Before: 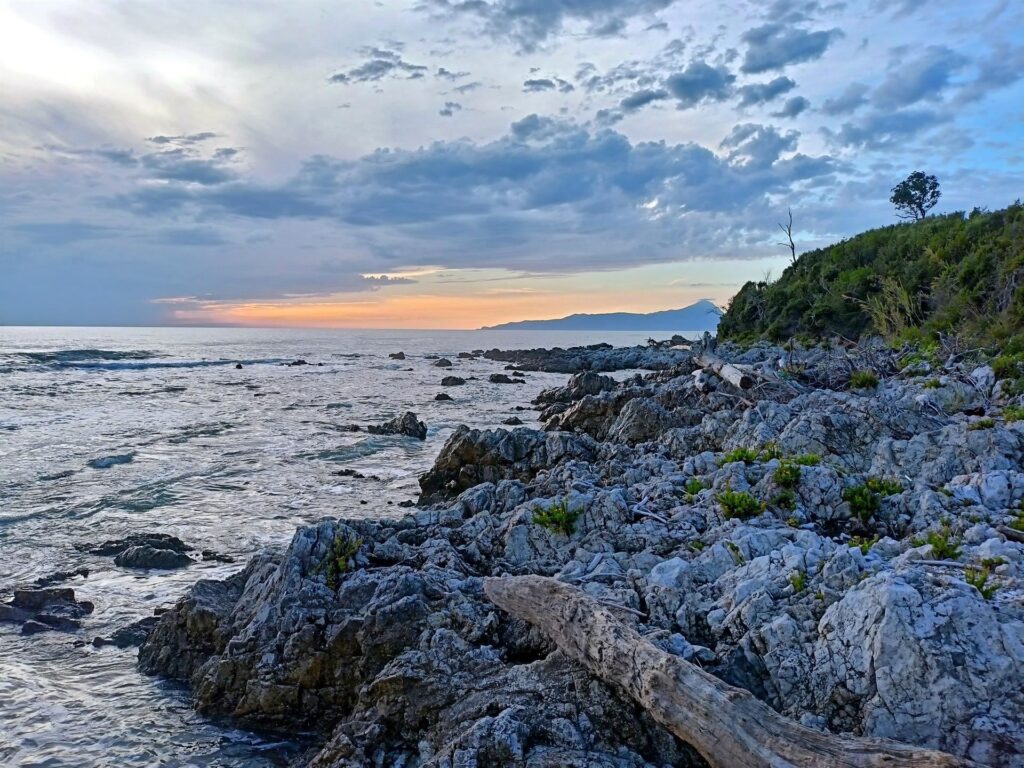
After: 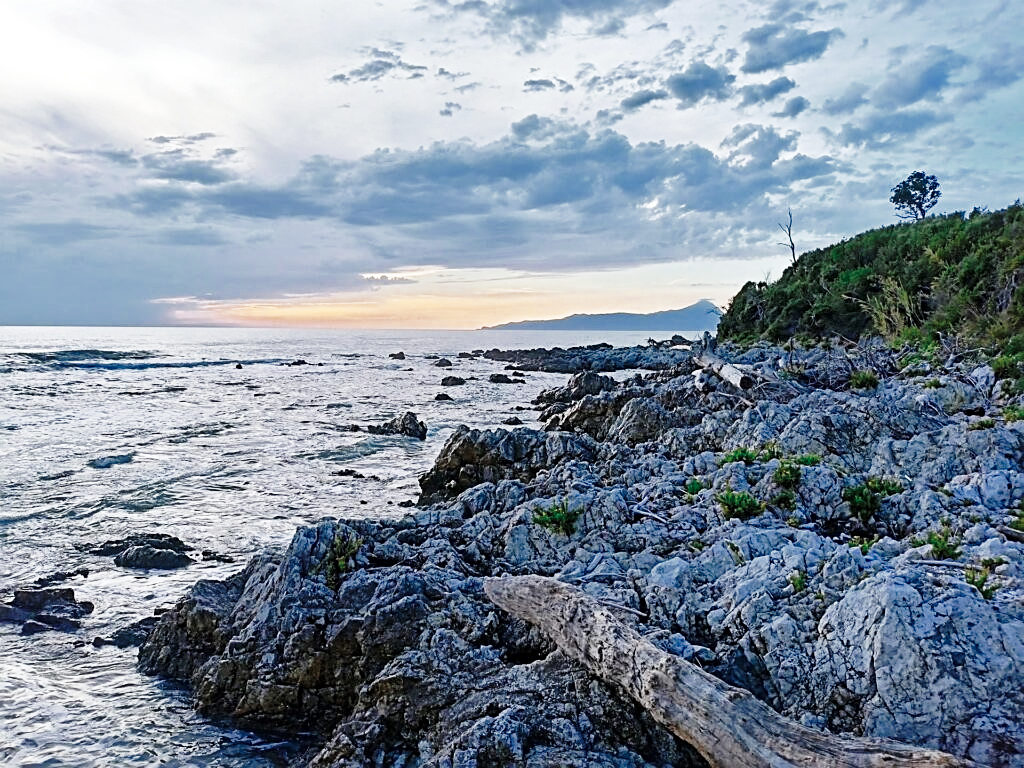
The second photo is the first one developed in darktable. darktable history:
tone equalizer: on, module defaults
sharpen: on, module defaults
base curve: curves: ch0 [(0, 0) (0.028, 0.03) (0.121, 0.232) (0.46, 0.748) (0.859, 0.968) (1, 1)], preserve colors none
color zones: curves: ch0 [(0, 0.5) (0.125, 0.4) (0.25, 0.5) (0.375, 0.4) (0.5, 0.4) (0.625, 0.35) (0.75, 0.35) (0.875, 0.5)]; ch1 [(0, 0.35) (0.125, 0.45) (0.25, 0.35) (0.375, 0.35) (0.5, 0.35) (0.625, 0.35) (0.75, 0.45) (0.875, 0.35)]; ch2 [(0, 0.6) (0.125, 0.5) (0.25, 0.5) (0.375, 0.6) (0.5, 0.6) (0.625, 0.5) (0.75, 0.5) (0.875, 0.5)]
